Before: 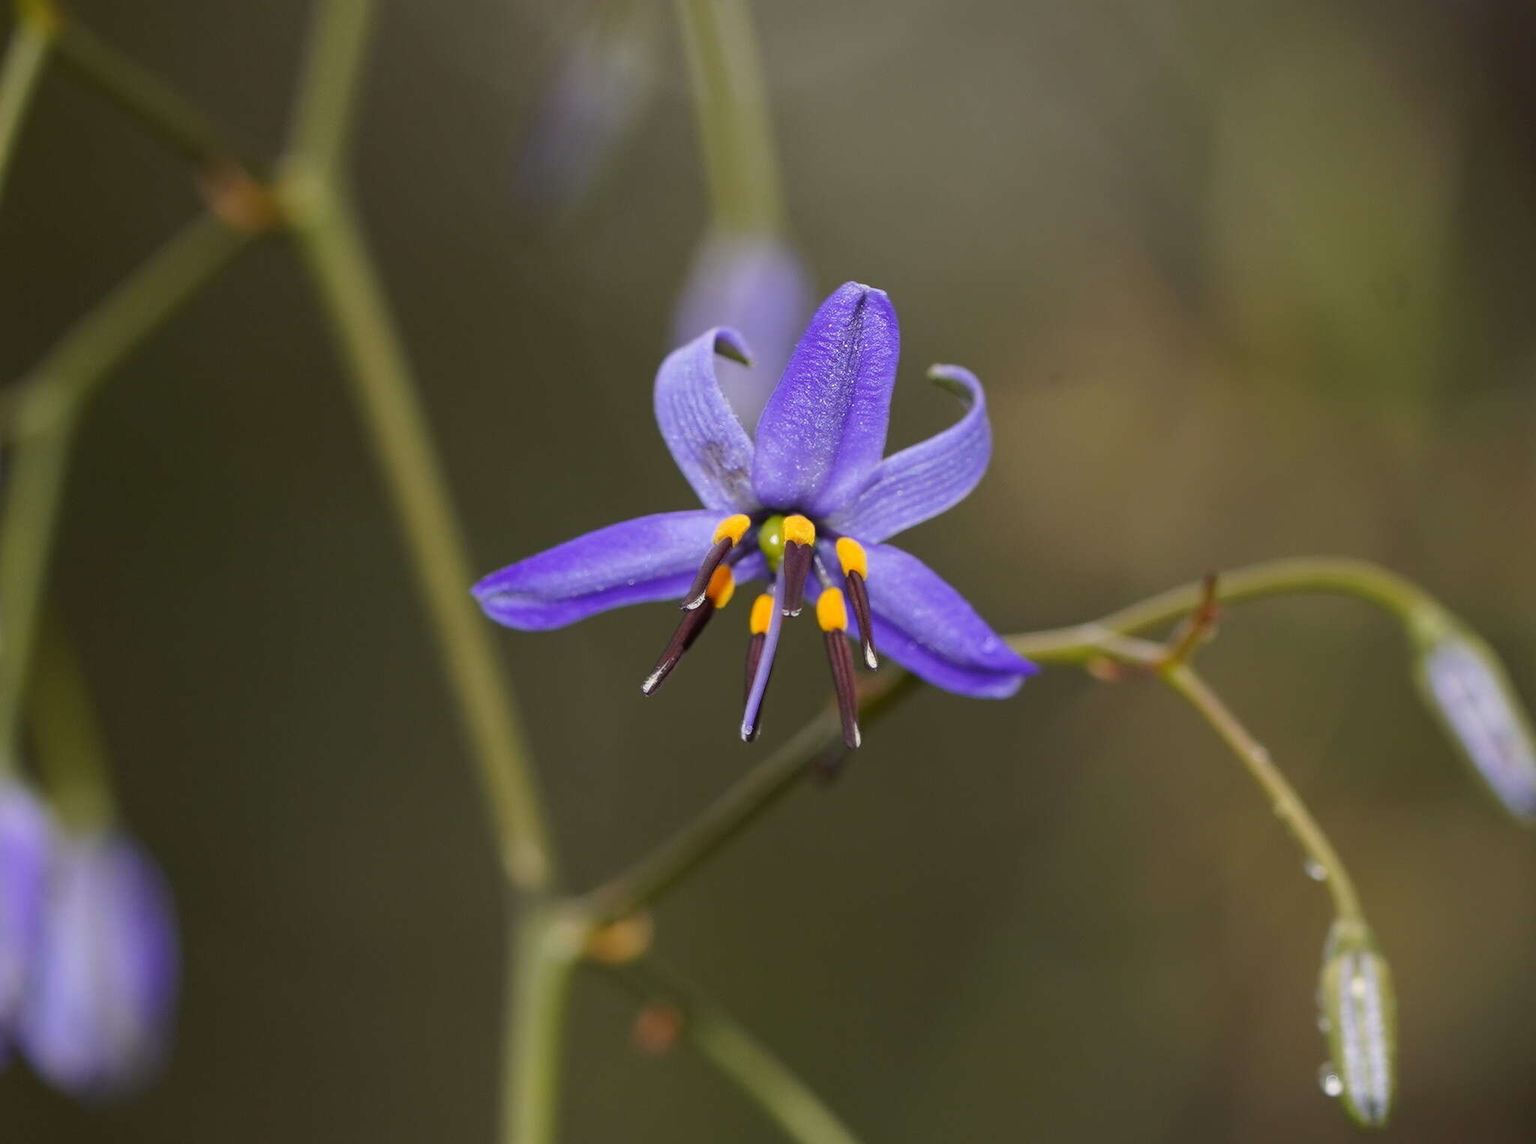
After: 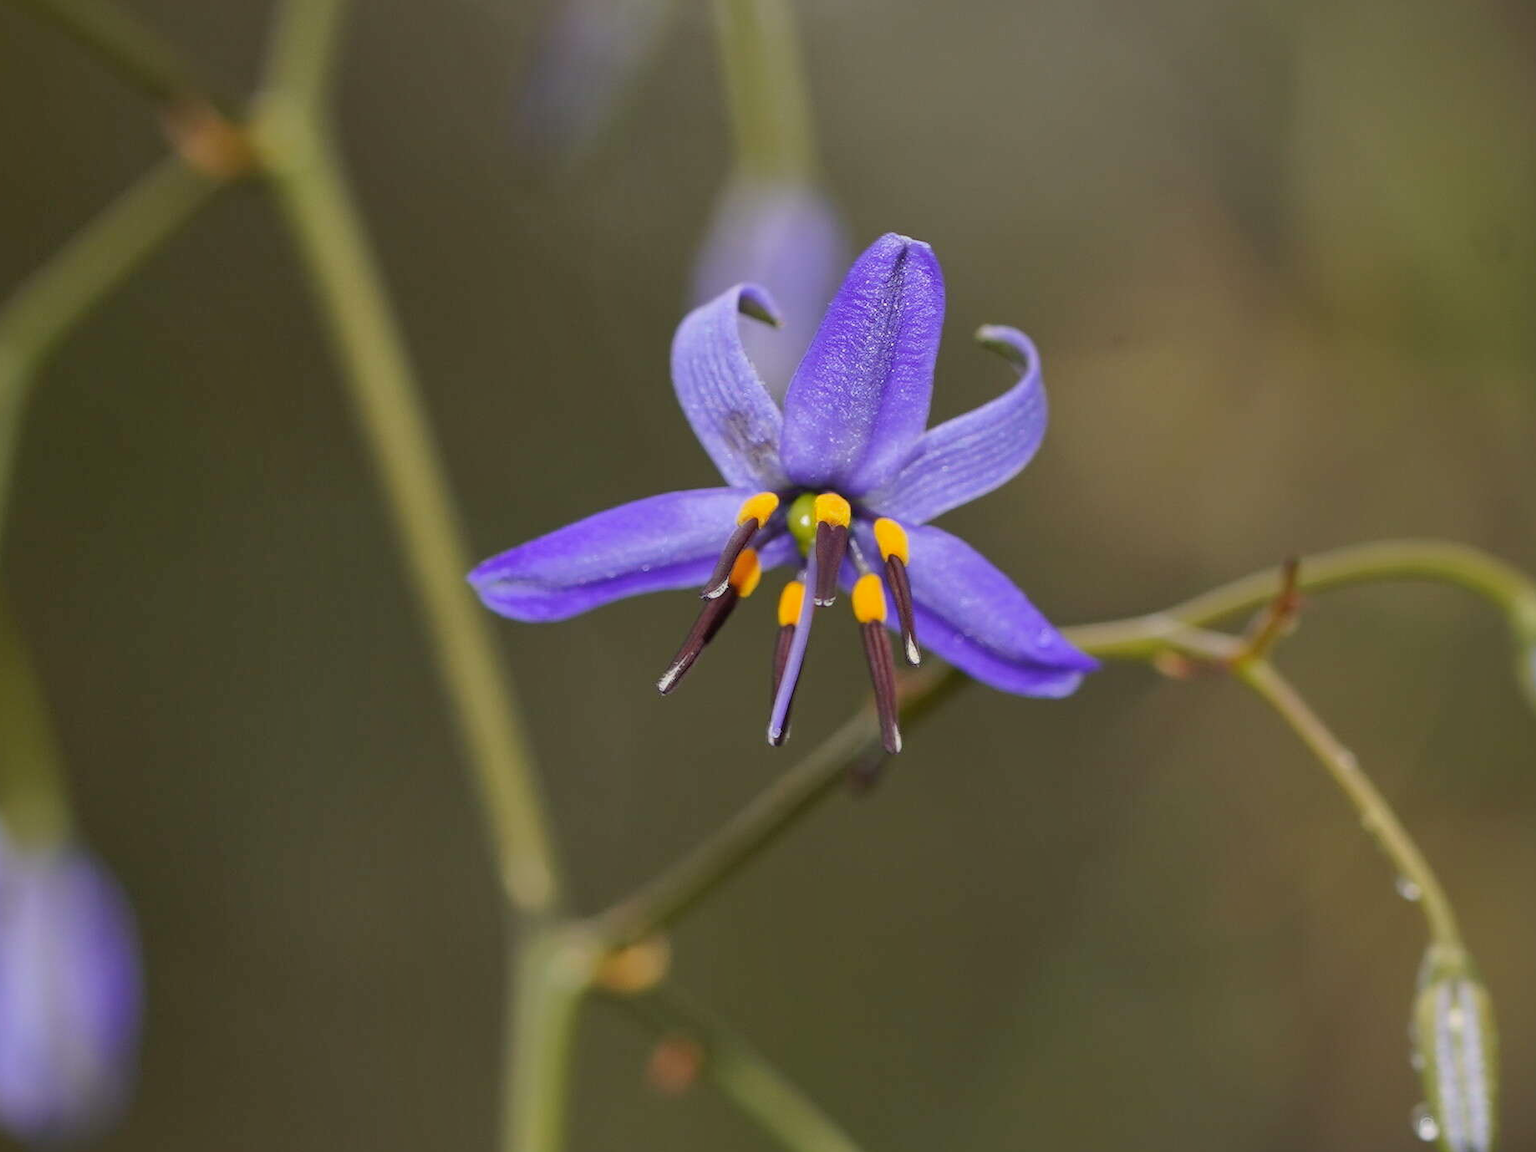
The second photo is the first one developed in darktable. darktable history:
crop: left 3.39%, top 6.39%, right 6.828%, bottom 3.186%
shadows and highlights: on, module defaults
